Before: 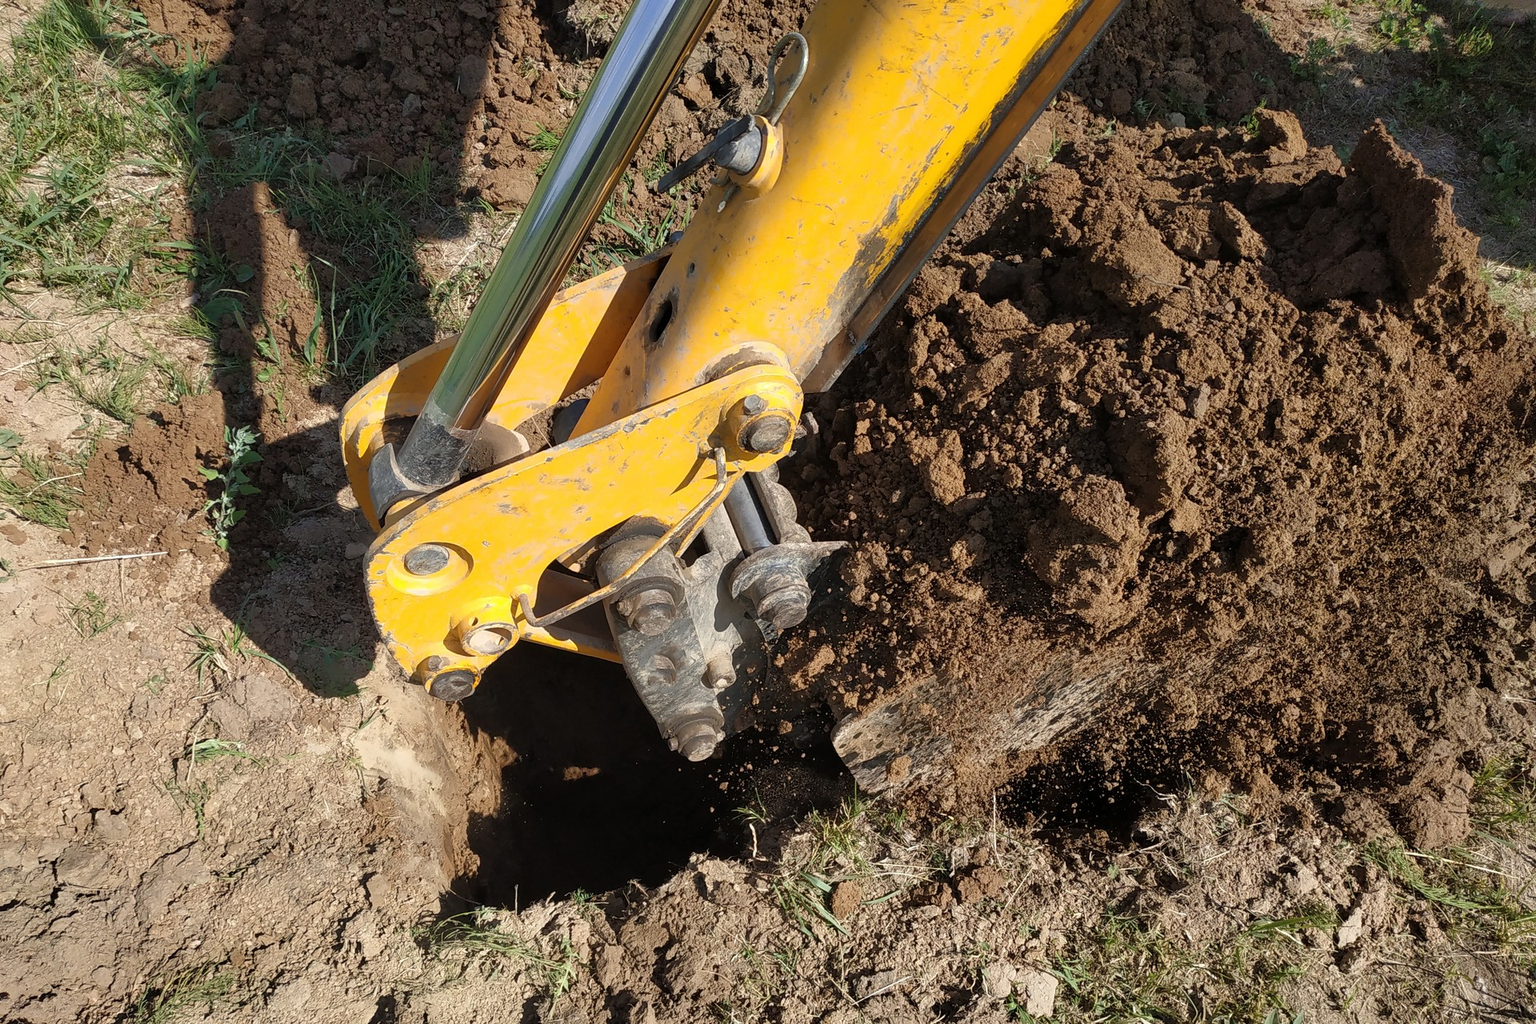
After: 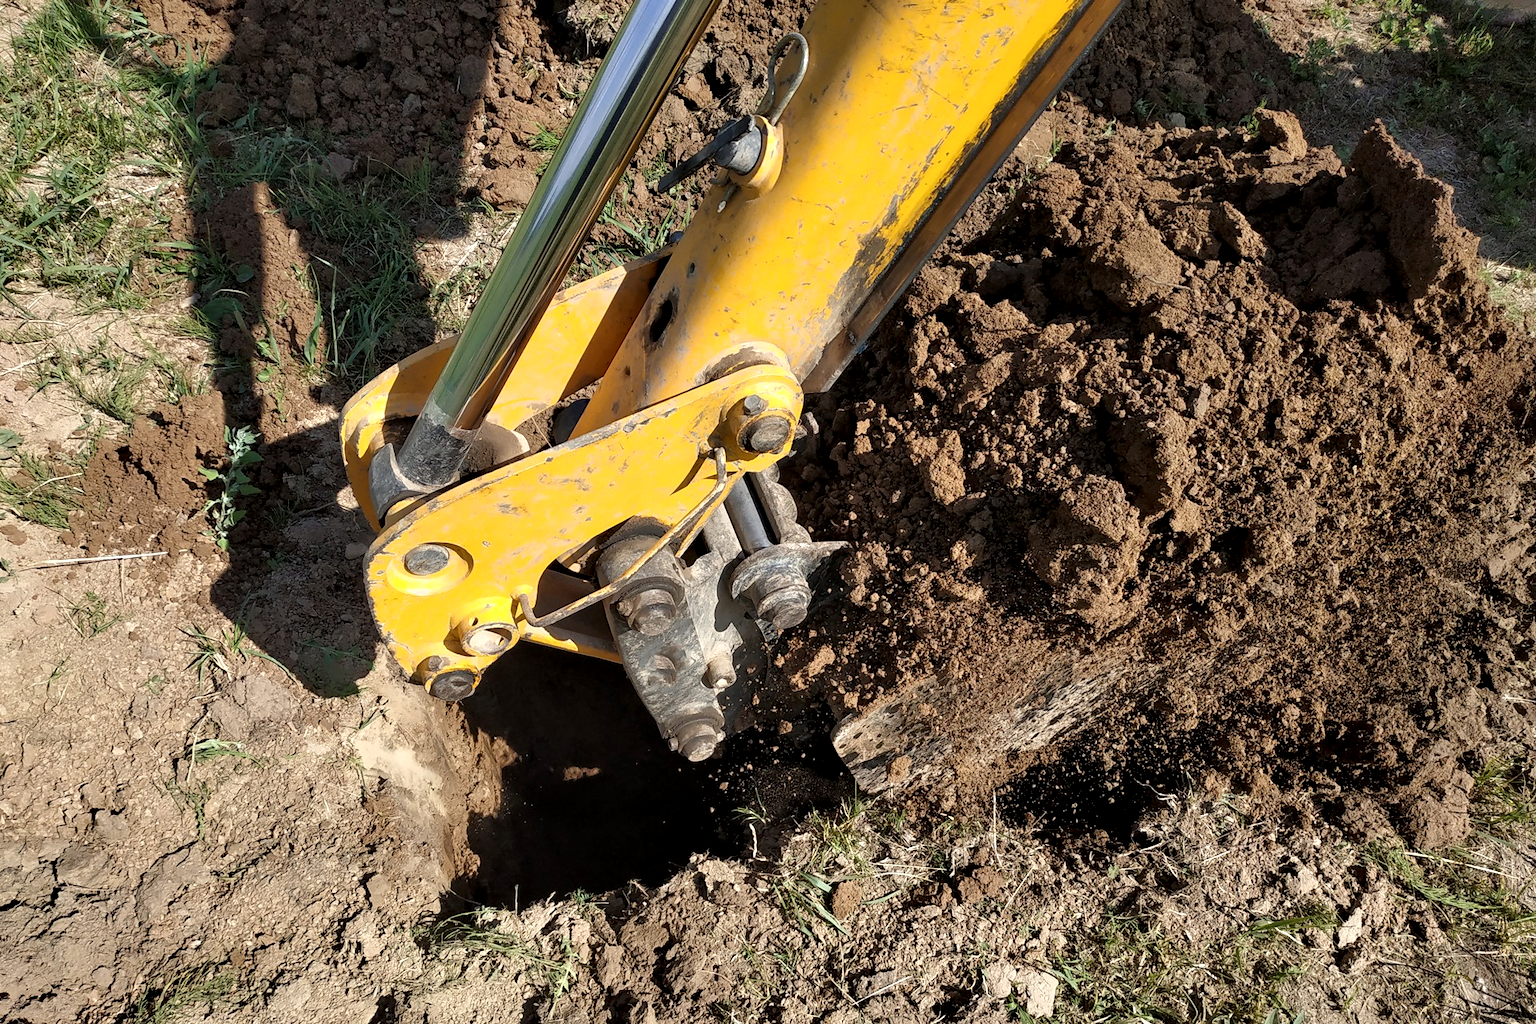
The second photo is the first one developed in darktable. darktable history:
contrast equalizer: y [[0.531, 0.548, 0.559, 0.557, 0.544, 0.527], [0.5 ×6], [0.5 ×6], [0 ×6], [0 ×6]]
